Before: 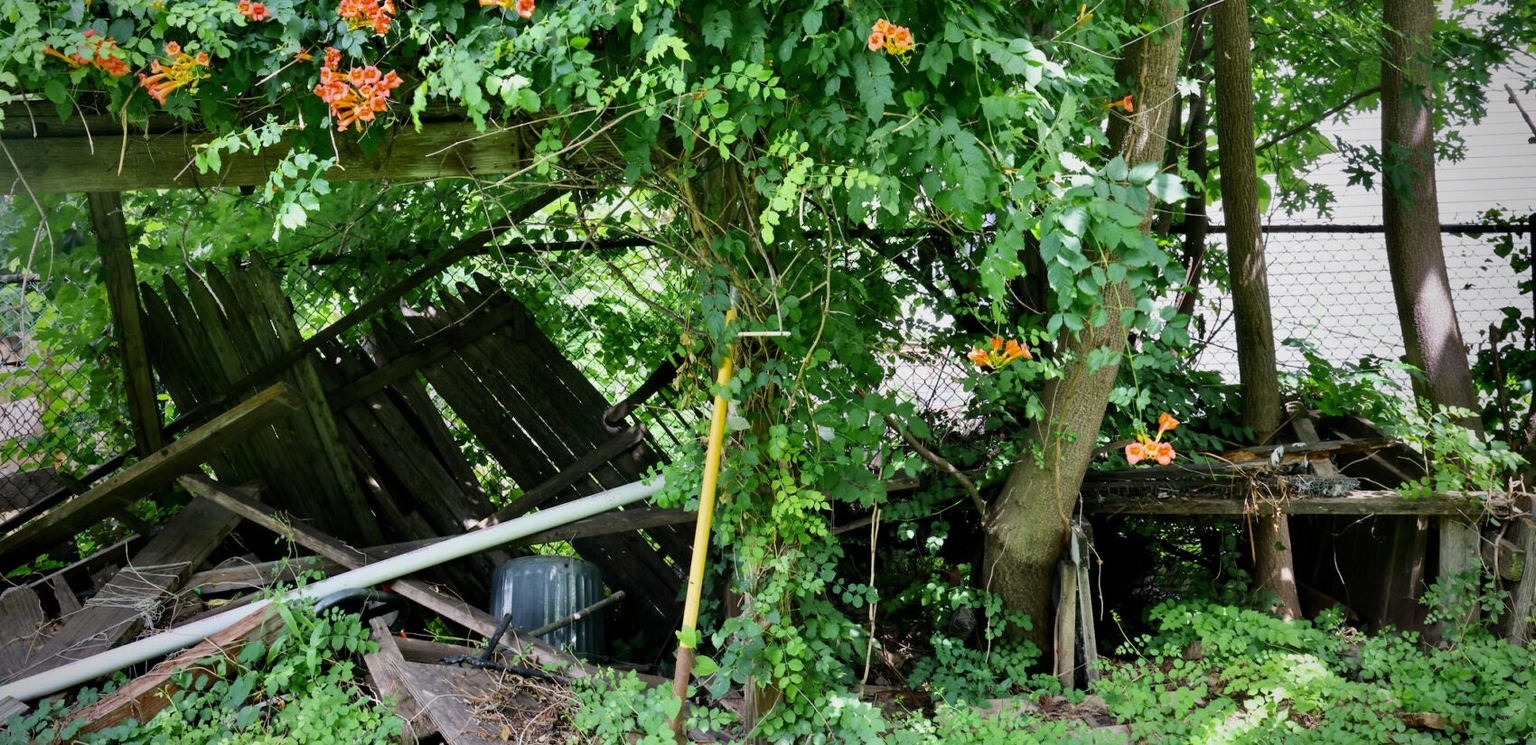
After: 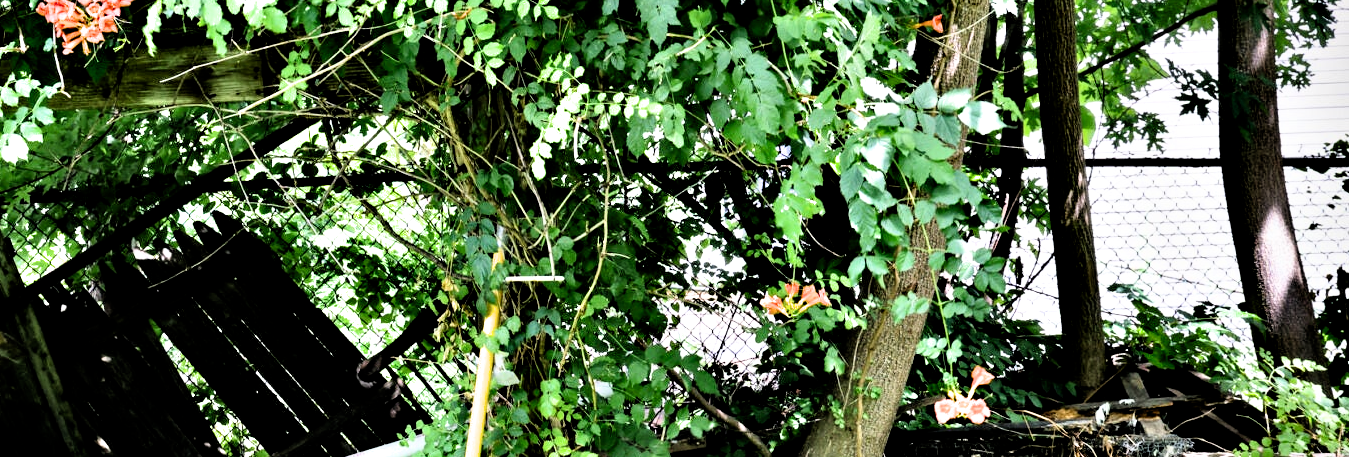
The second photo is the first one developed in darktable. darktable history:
crop: left 18.322%, top 11.119%, right 2.29%, bottom 33.382%
exposure: exposure 0.295 EV, compensate highlight preservation false
contrast equalizer: y [[0.6 ×6], [0.55 ×6], [0 ×6], [0 ×6], [0 ×6]]
filmic rgb: middle gray luminance 8.59%, black relative exposure -6.3 EV, white relative exposure 2.73 EV, target black luminance 0%, hardness 4.74, latitude 73.77%, contrast 1.339, shadows ↔ highlights balance 9.86%
